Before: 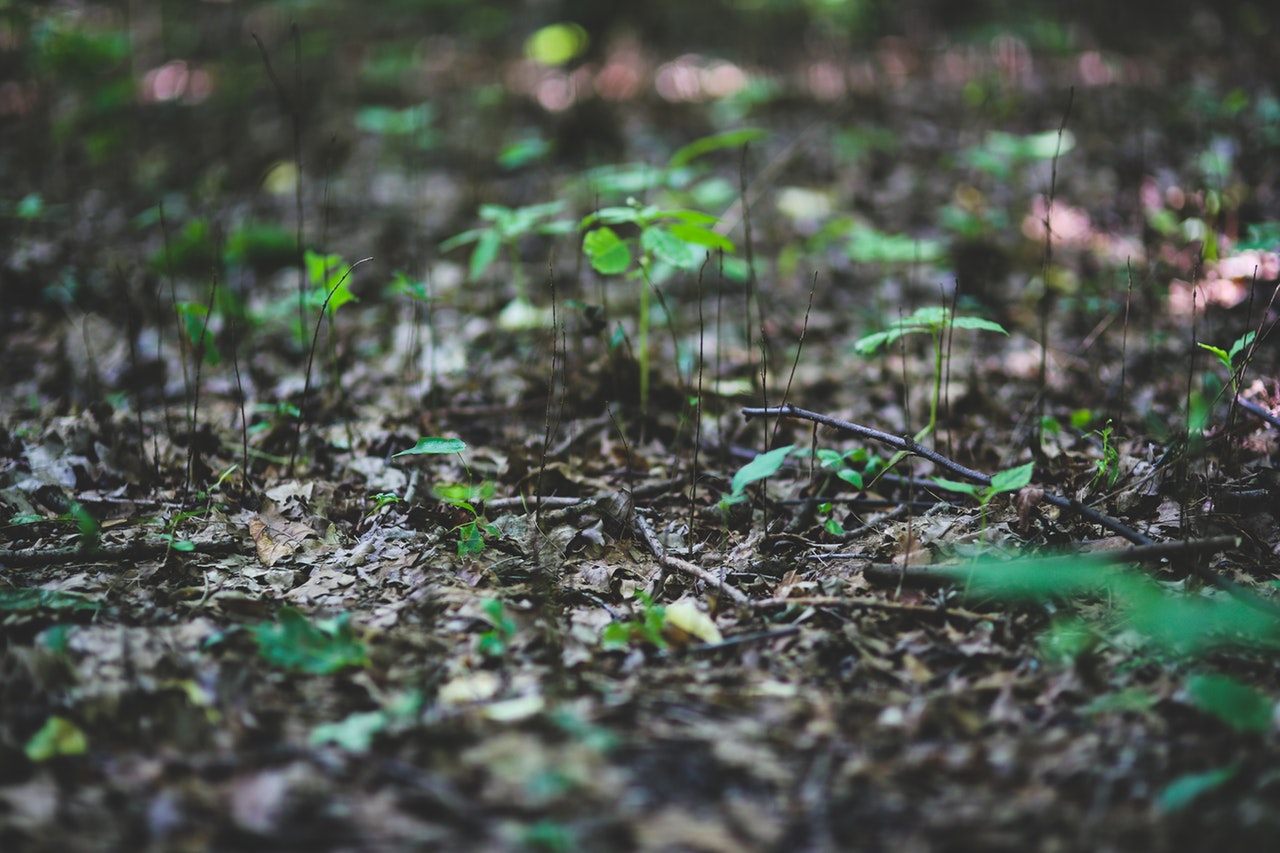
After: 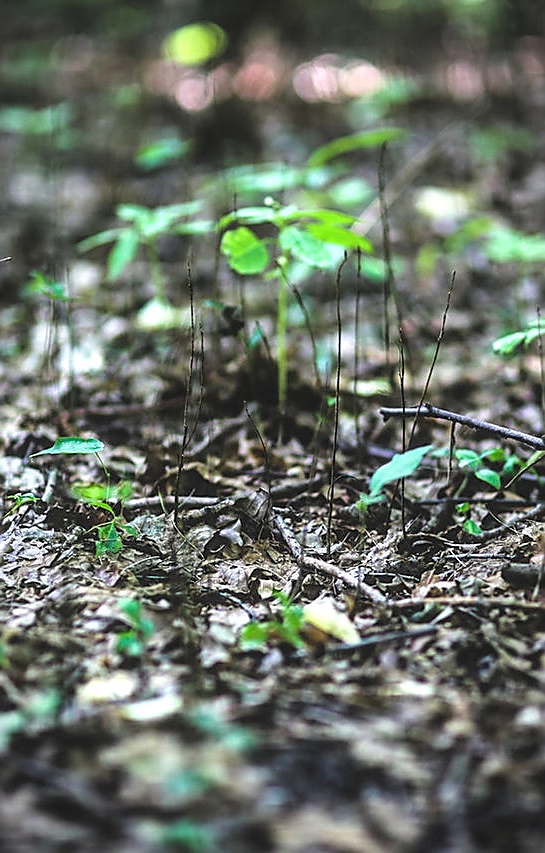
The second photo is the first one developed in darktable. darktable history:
crop: left 28.356%, right 29.059%
local contrast: detail 130%
sharpen: radius 1.37, amount 1.259, threshold 0.68
tone equalizer: -8 EV -0.717 EV, -7 EV -0.738 EV, -6 EV -0.623 EV, -5 EV -0.418 EV, -3 EV 0.377 EV, -2 EV 0.6 EV, -1 EV 0.685 EV, +0 EV 0.733 EV
vignetting: fall-off start 99.46%, fall-off radius 65.38%, saturation -0.66, automatic ratio true
